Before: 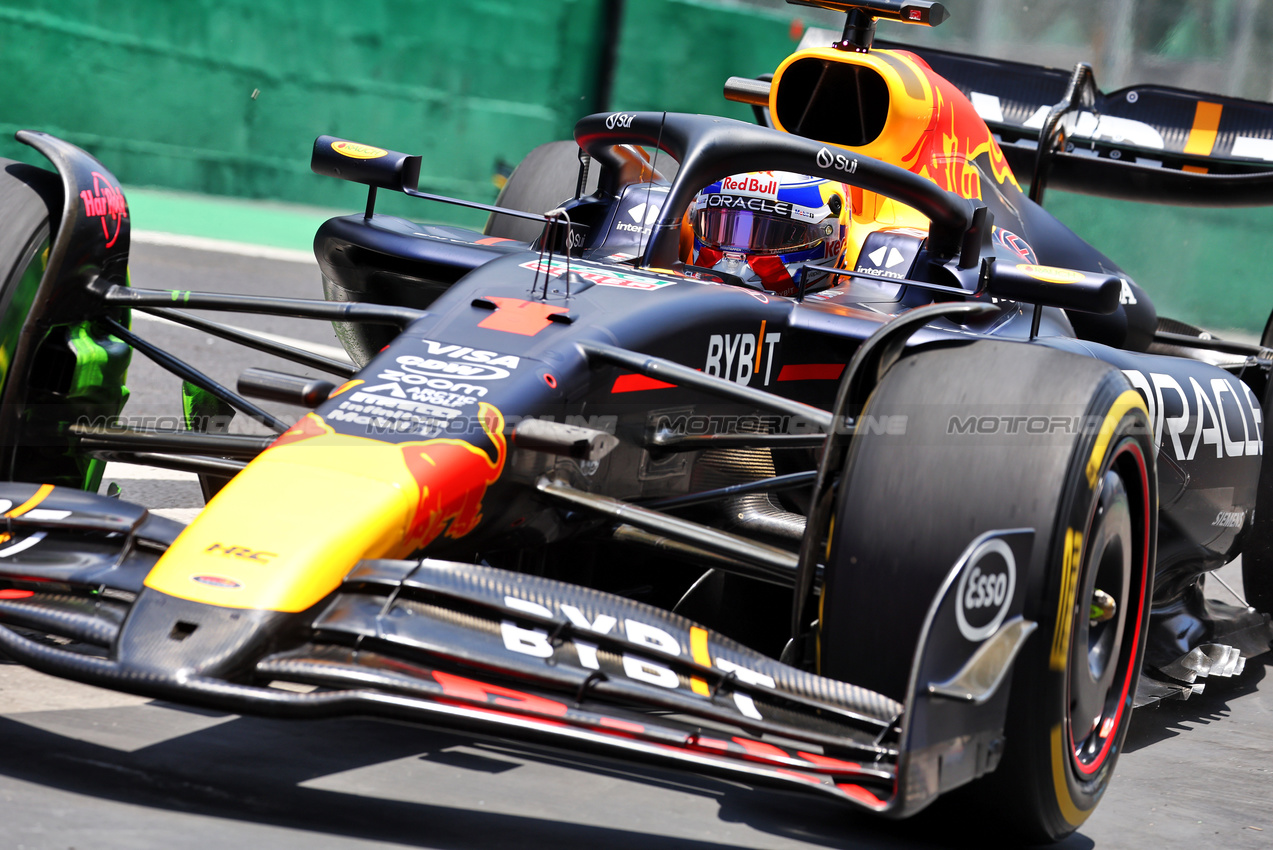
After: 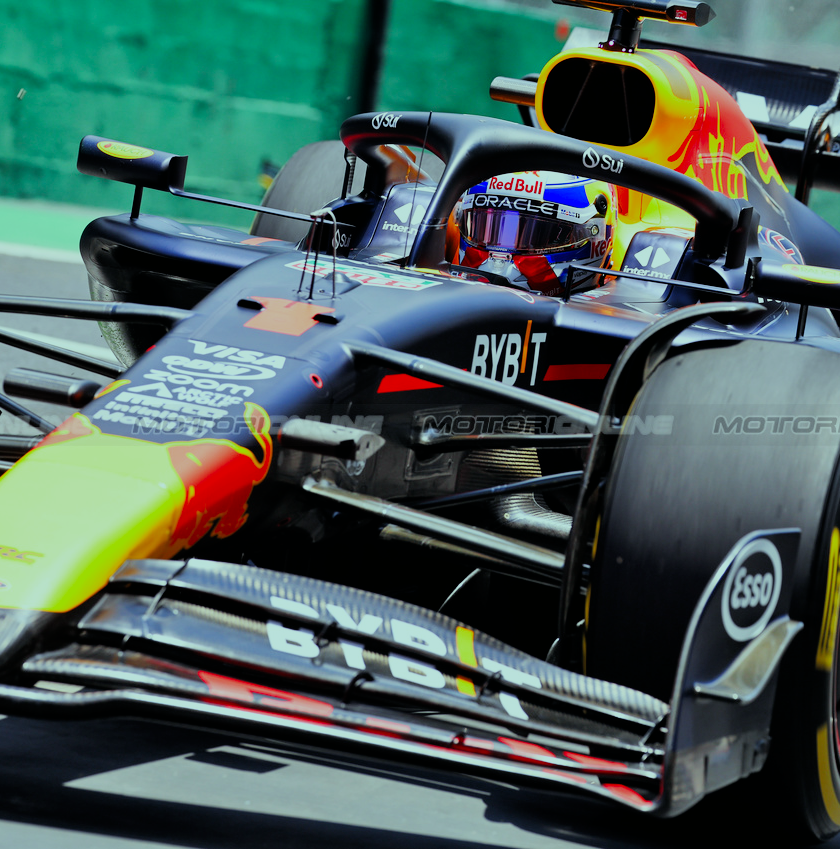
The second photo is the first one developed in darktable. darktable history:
crop and rotate: left 18.442%, right 15.508%
vibrance: vibrance 78%
color balance: mode lift, gamma, gain (sRGB), lift [0.997, 0.979, 1.021, 1.011], gamma [1, 1.084, 0.916, 0.998], gain [1, 0.87, 1.13, 1.101], contrast 4.55%, contrast fulcrum 38.24%, output saturation 104.09%
filmic rgb: black relative exposure -7.65 EV, white relative exposure 4.56 EV, hardness 3.61
